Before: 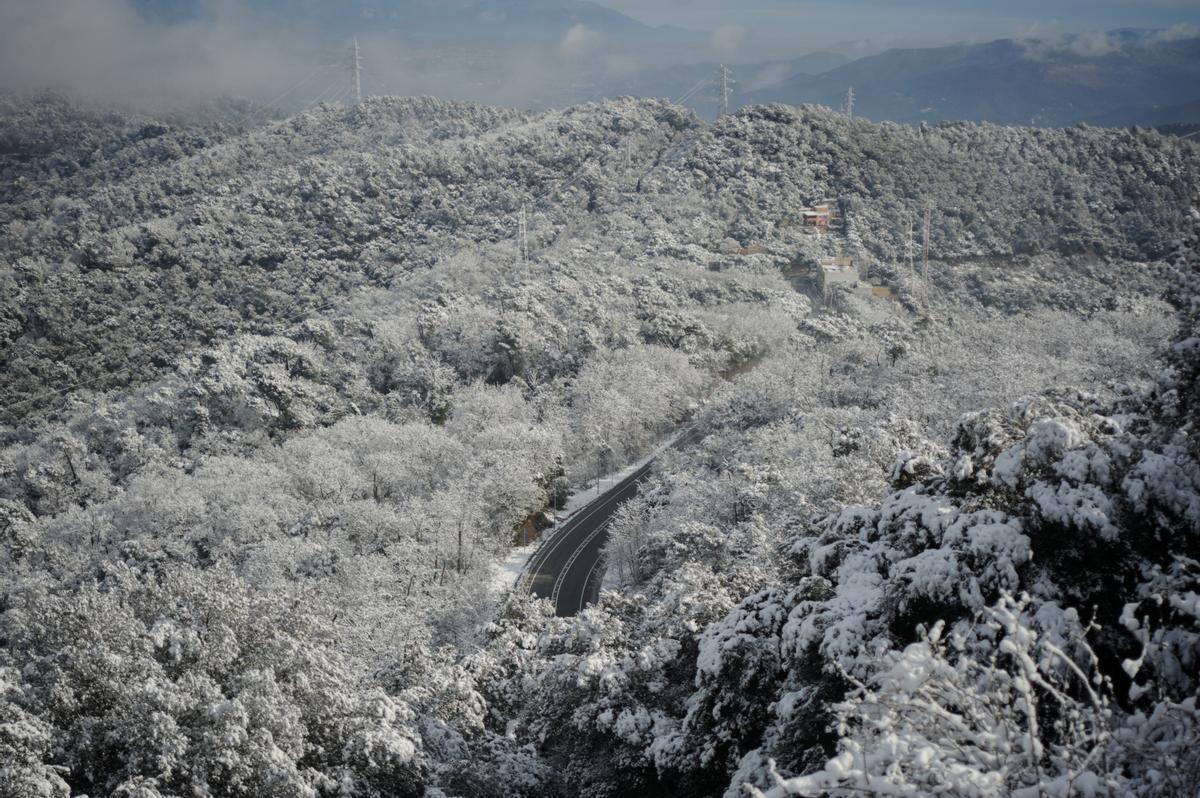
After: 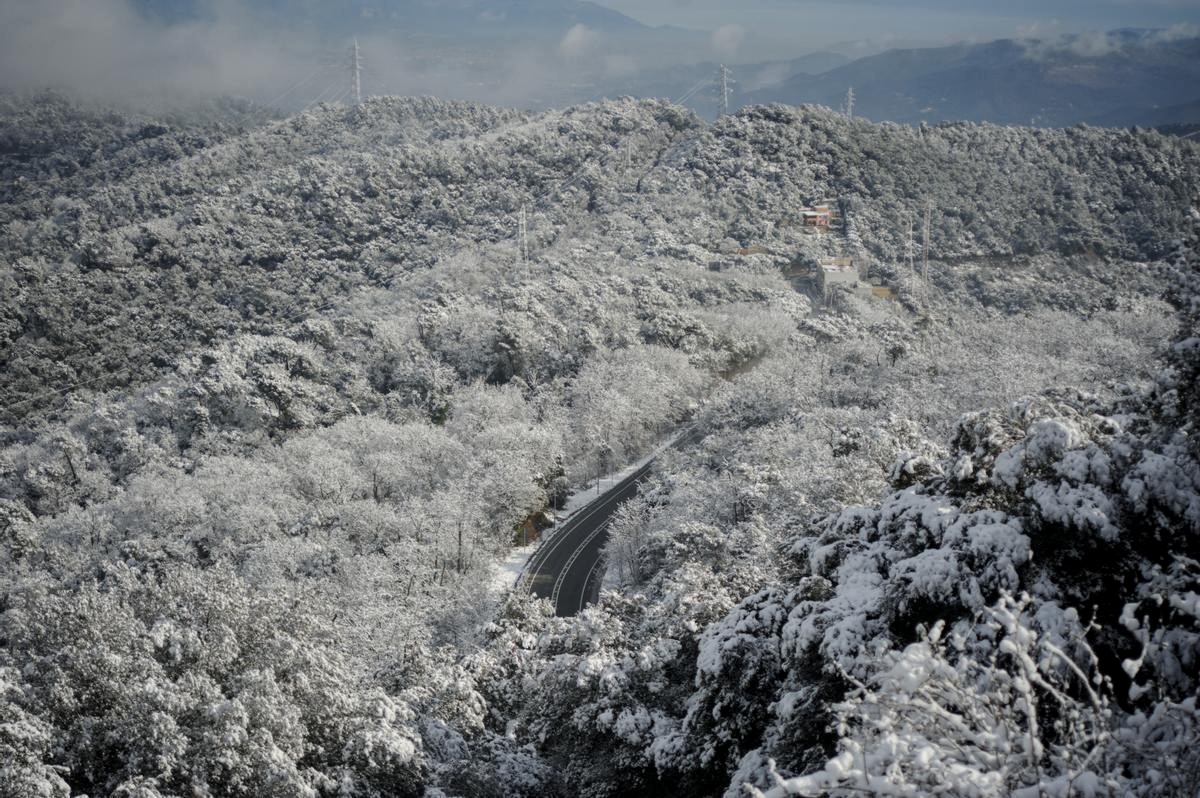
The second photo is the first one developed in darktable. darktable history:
local contrast: highlights 107%, shadows 100%, detail 119%, midtone range 0.2
